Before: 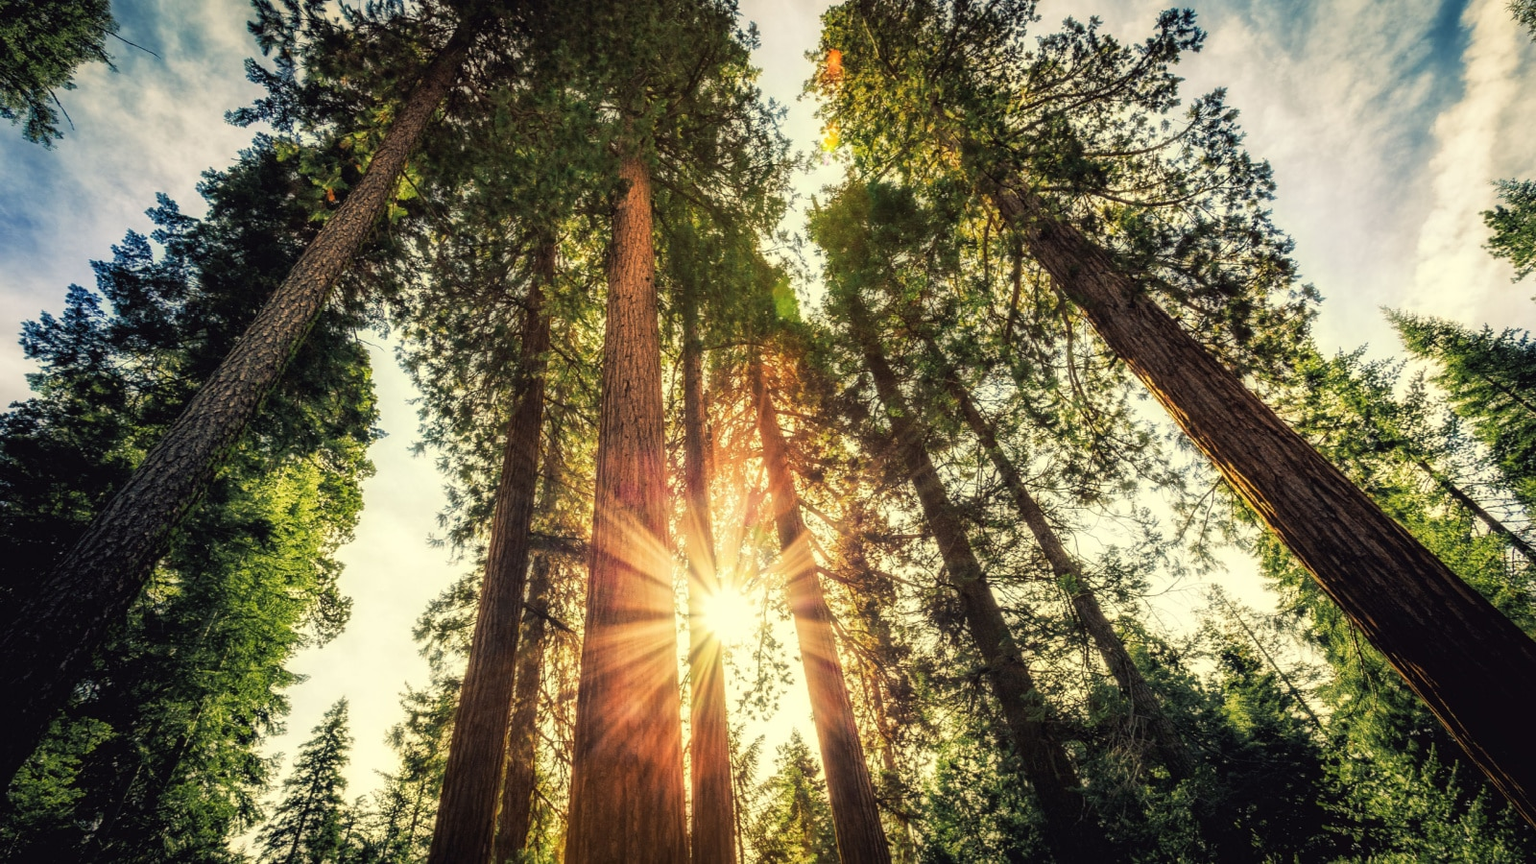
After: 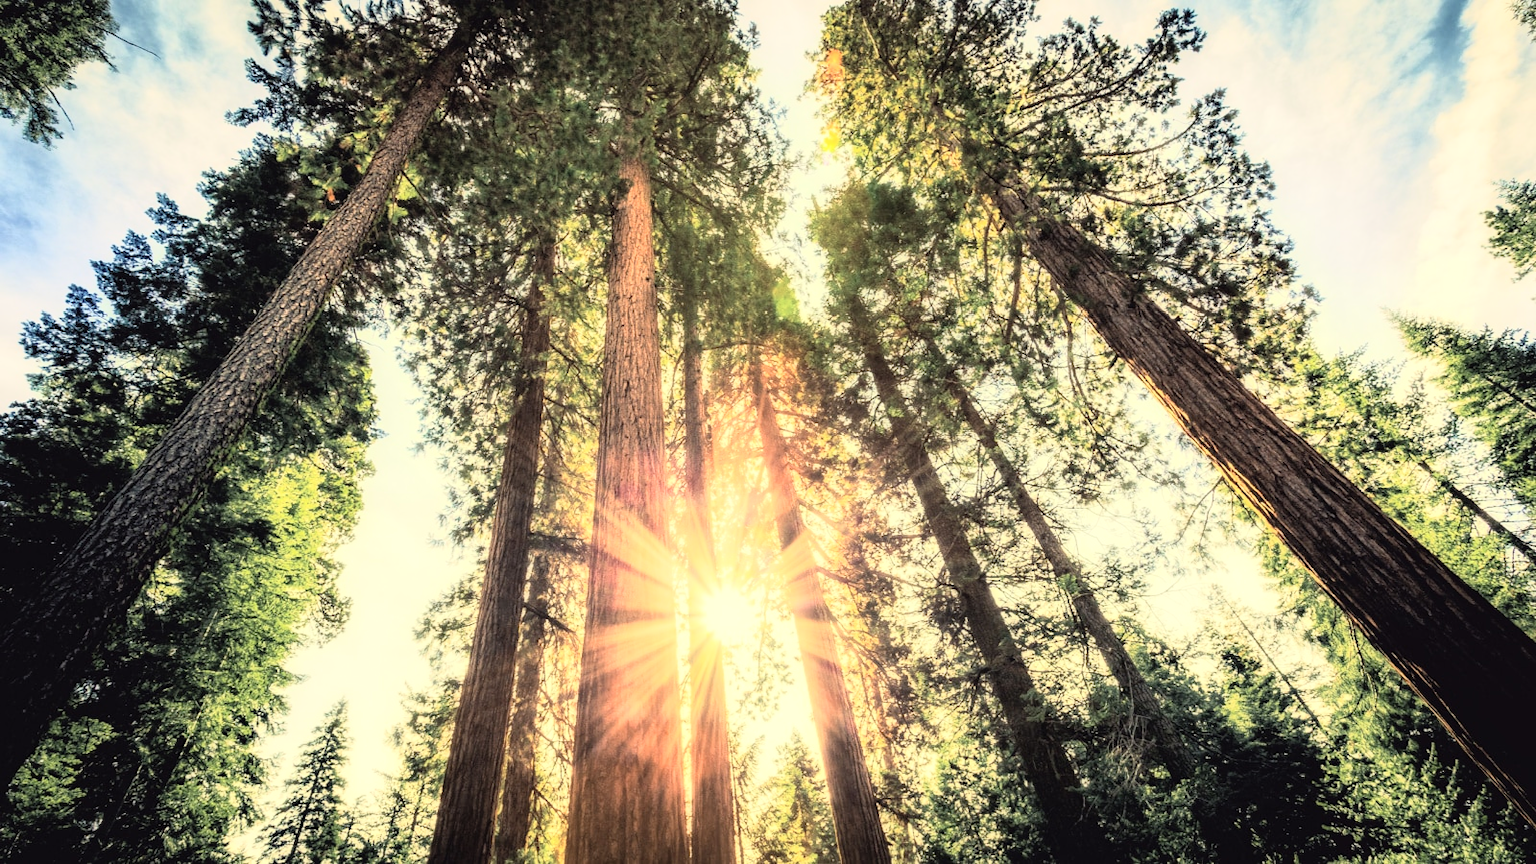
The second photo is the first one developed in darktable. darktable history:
tone curve: curves: ch0 [(0, 0) (0.003, 0.003) (0.011, 0.012) (0.025, 0.028) (0.044, 0.049) (0.069, 0.091) (0.1, 0.144) (0.136, 0.21) (0.177, 0.277) (0.224, 0.352) (0.277, 0.433) (0.335, 0.523) (0.399, 0.613) (0.468, 0.702) (0.543, 0.79) (0.623, 0.867) (0.709, 0.916) (0.801, 0.946) (0.898, 0.972) (1, 1)], color space Lab, independent channels, preserve colors none
